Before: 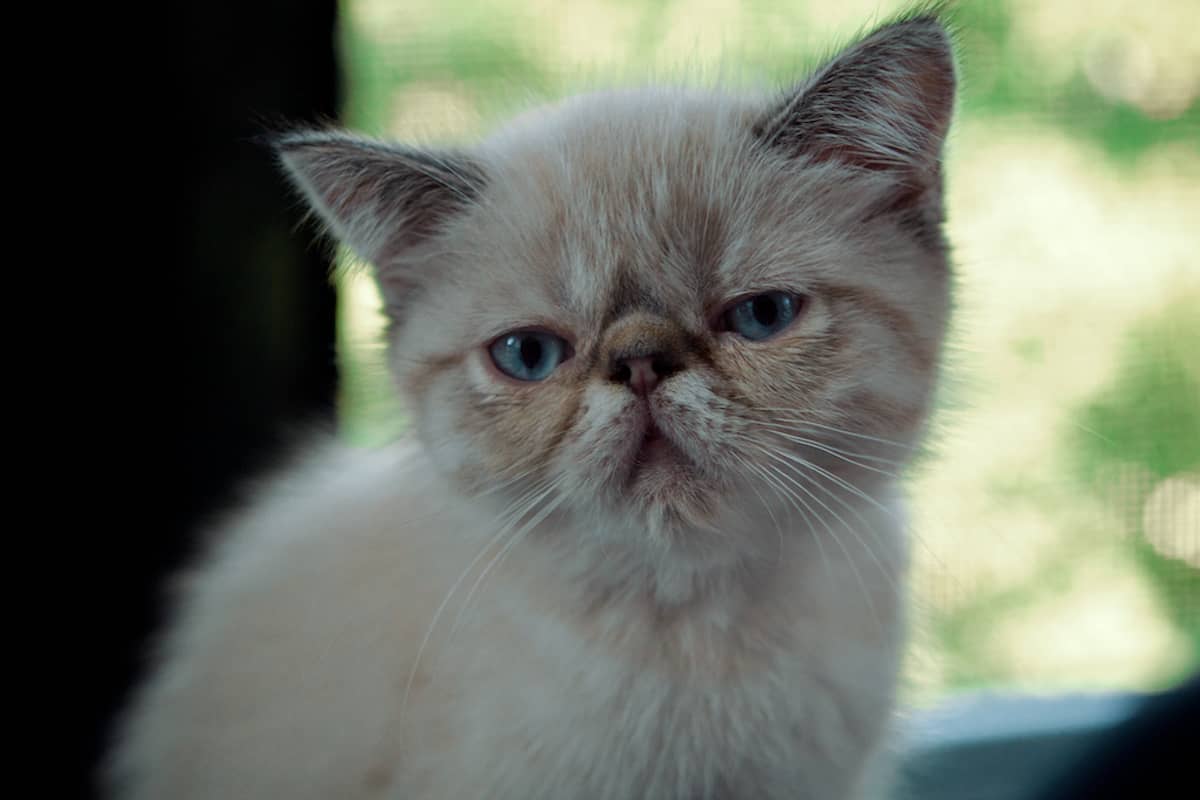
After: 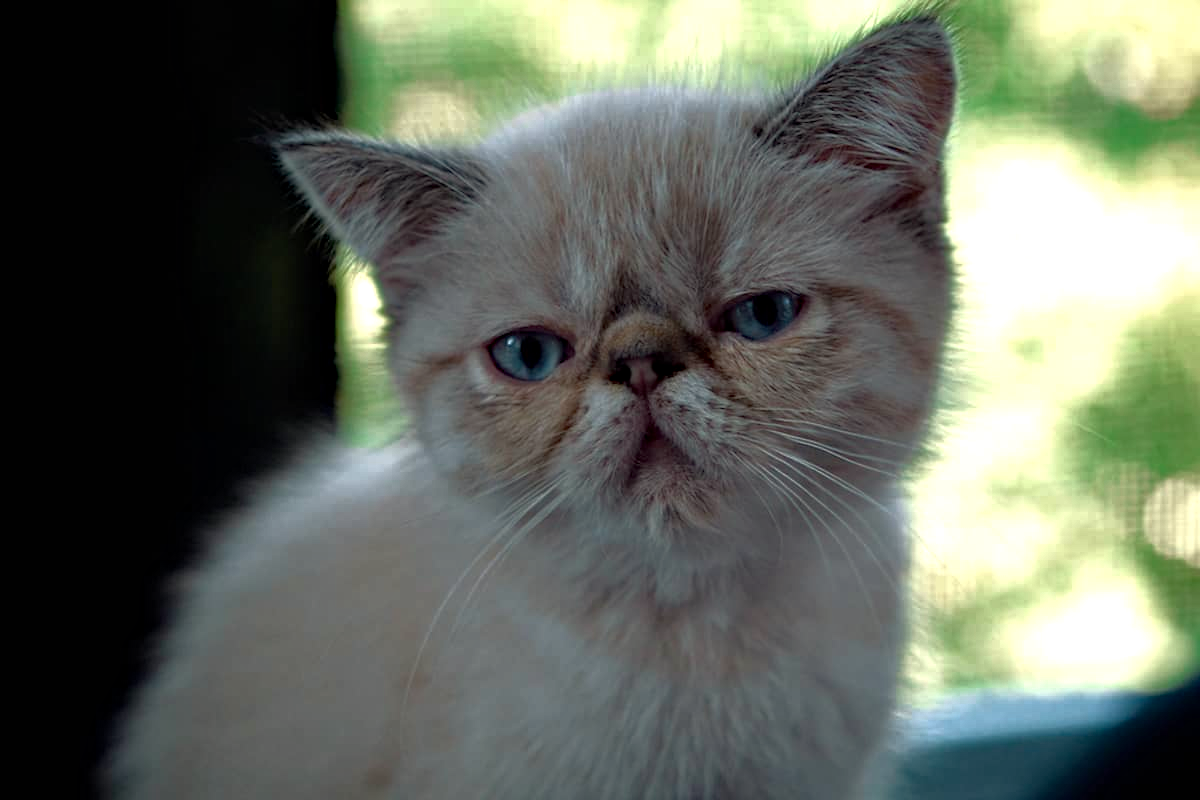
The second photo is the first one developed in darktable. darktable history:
haze removal: strength 0.303, distance 0.248, compatibility mode true, adaptive false
tone equalizer: -8 EV 0.001 EV, -7 EV -0.003 EV, -6 EV 0.002 EV, -5 EV -0.018 EV, -4 EV -0.118 EV, -3 EV -0.183 EV, -2 EV 0.255 EV, -1 EV 0.702 EV, +0 EV 0.478 EV, edges refinement/feathering 500, mask exposure compensation -1.57 EV, preserve details no
